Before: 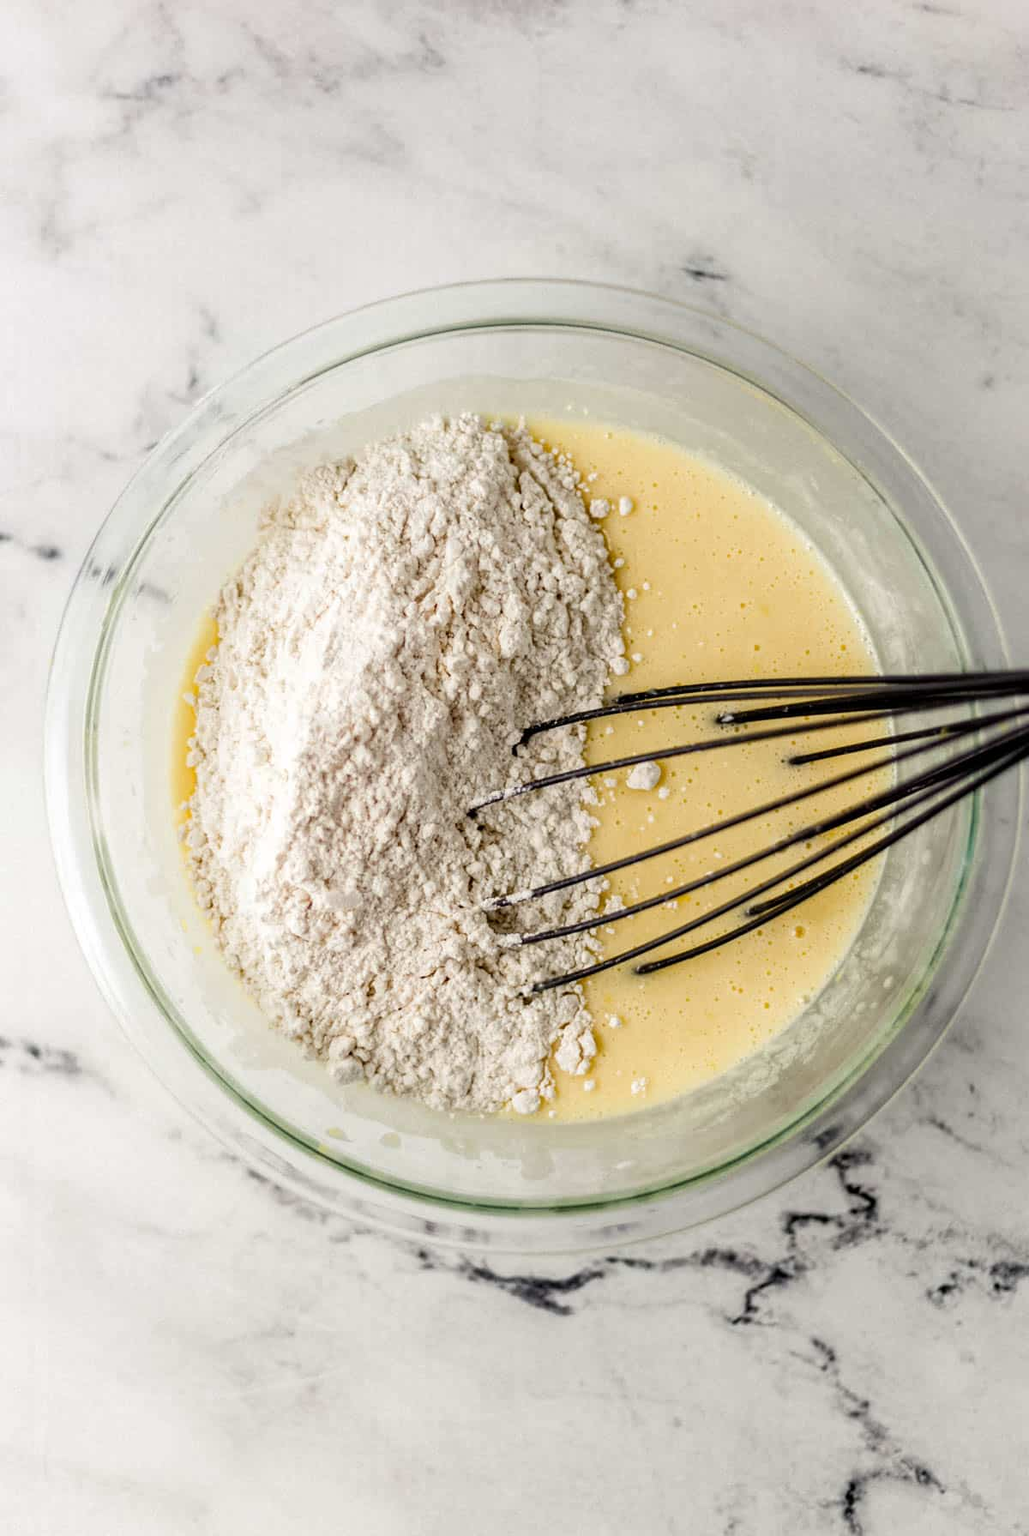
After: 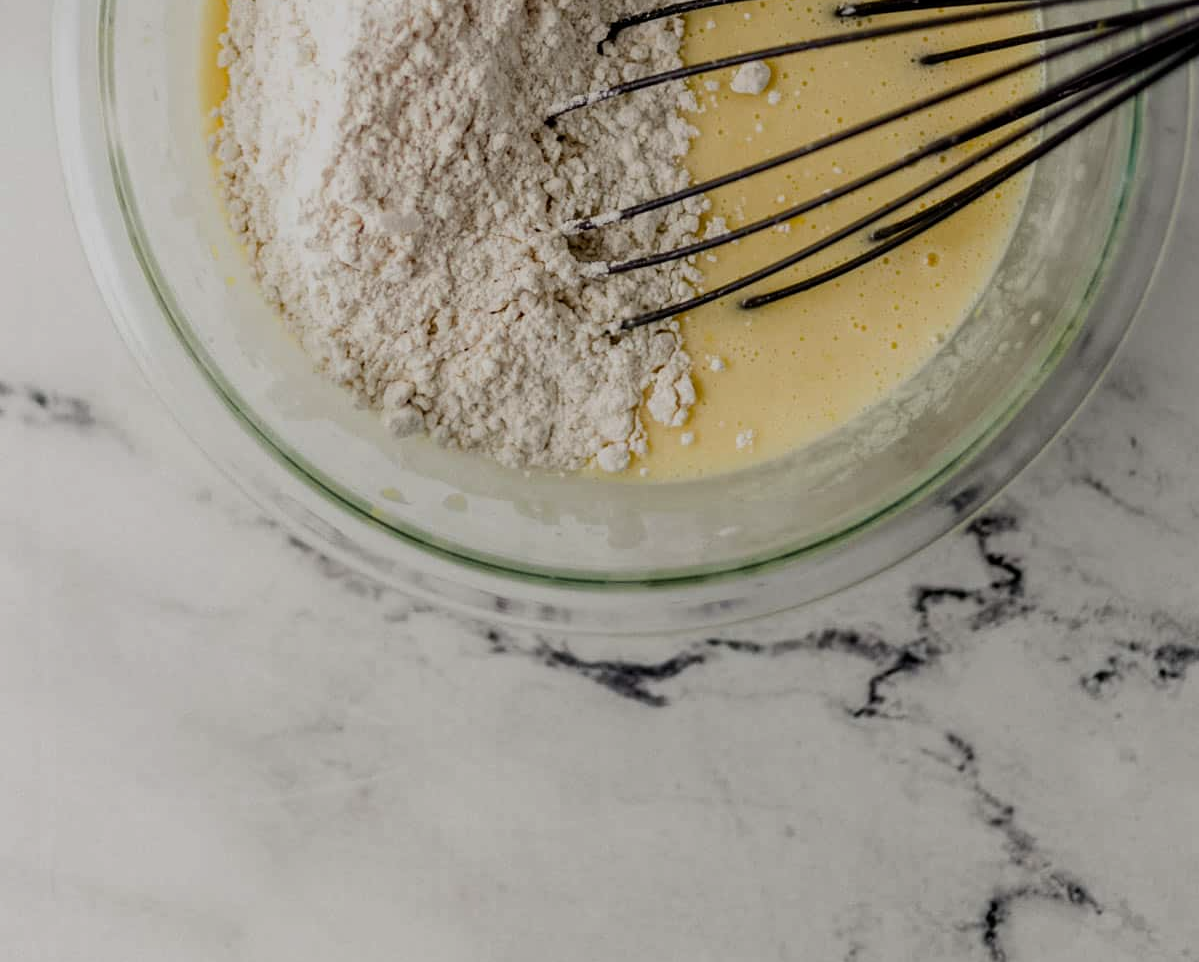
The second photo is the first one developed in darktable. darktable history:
crop and rotate: top 46.237%
exposure: black level correction 0, exposure -0.766 EV, compensate highlight preservation false
